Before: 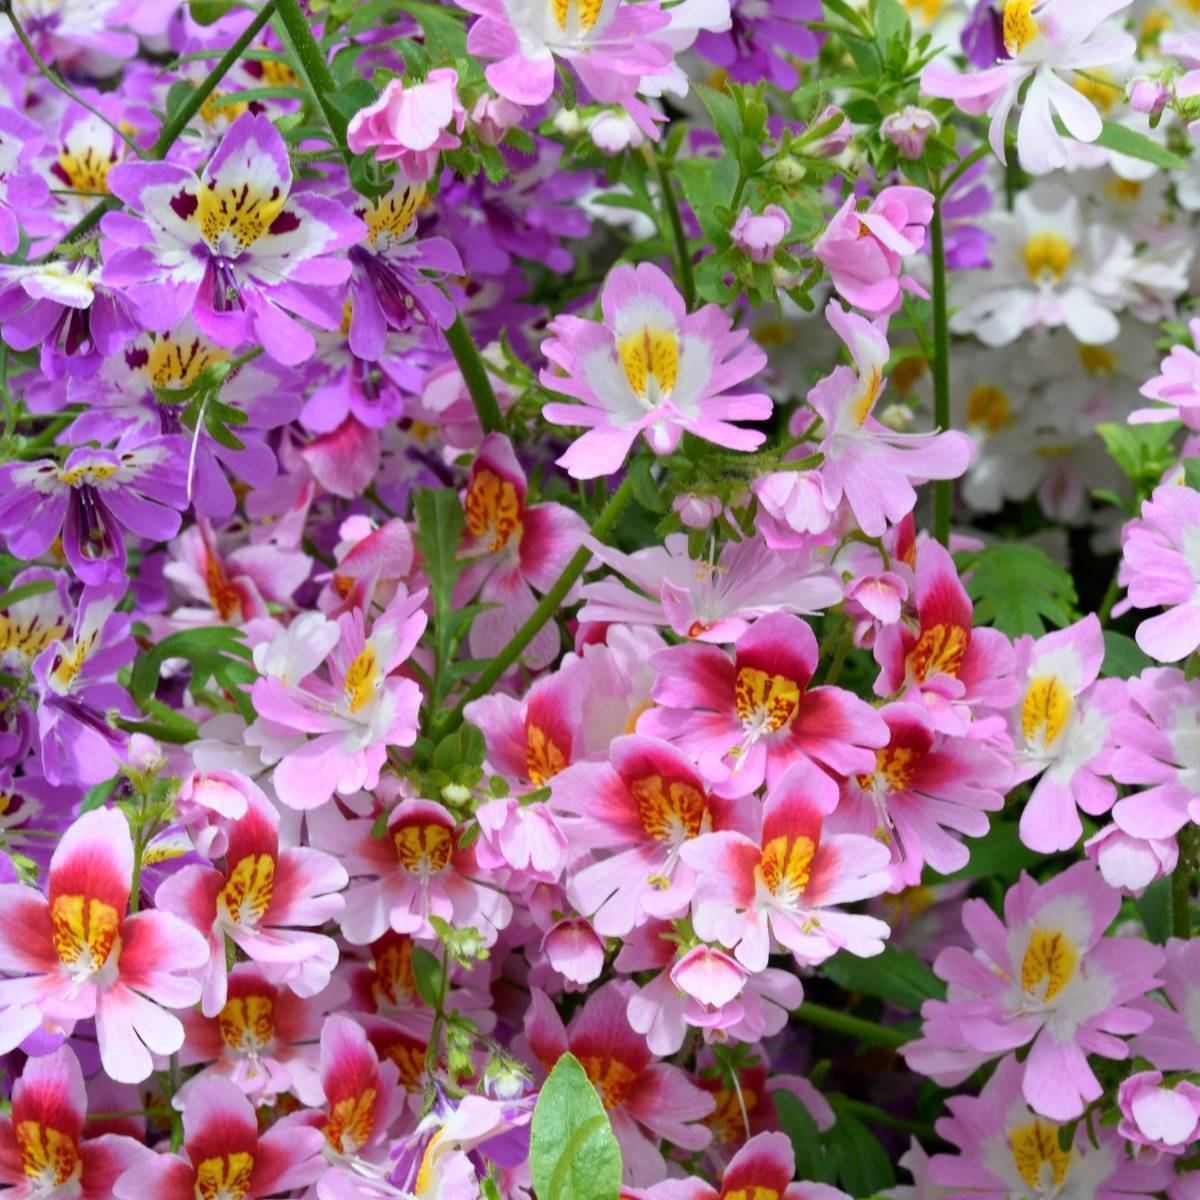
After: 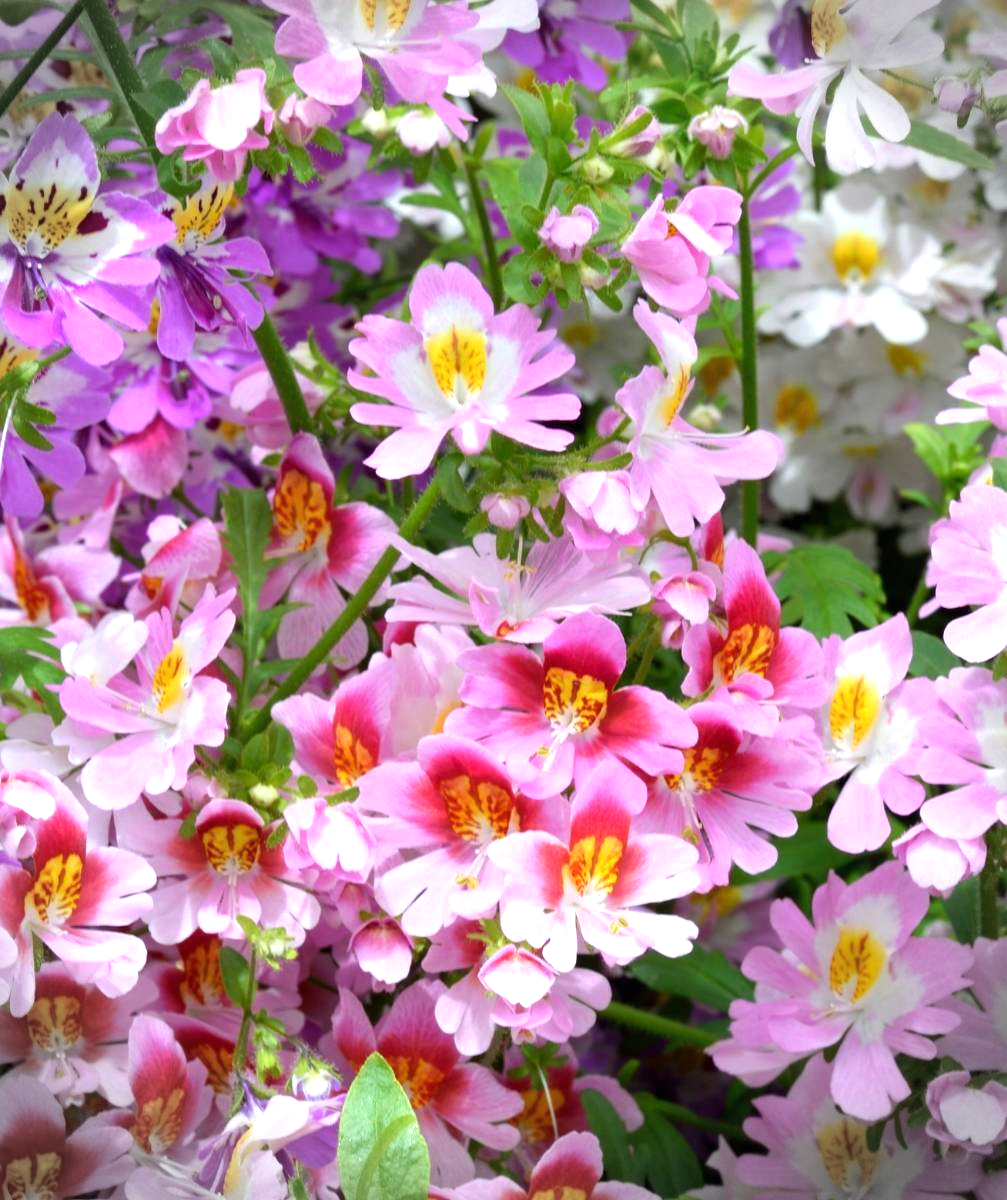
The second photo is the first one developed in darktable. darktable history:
crop: left 16.081%
exposure: black level correction 0, exposure 0.594 EV, compensate highlight preservation false
vignetting: fall-off start 87.83%, fall-off radius 25.33%, brightness -0.575, unbound false
